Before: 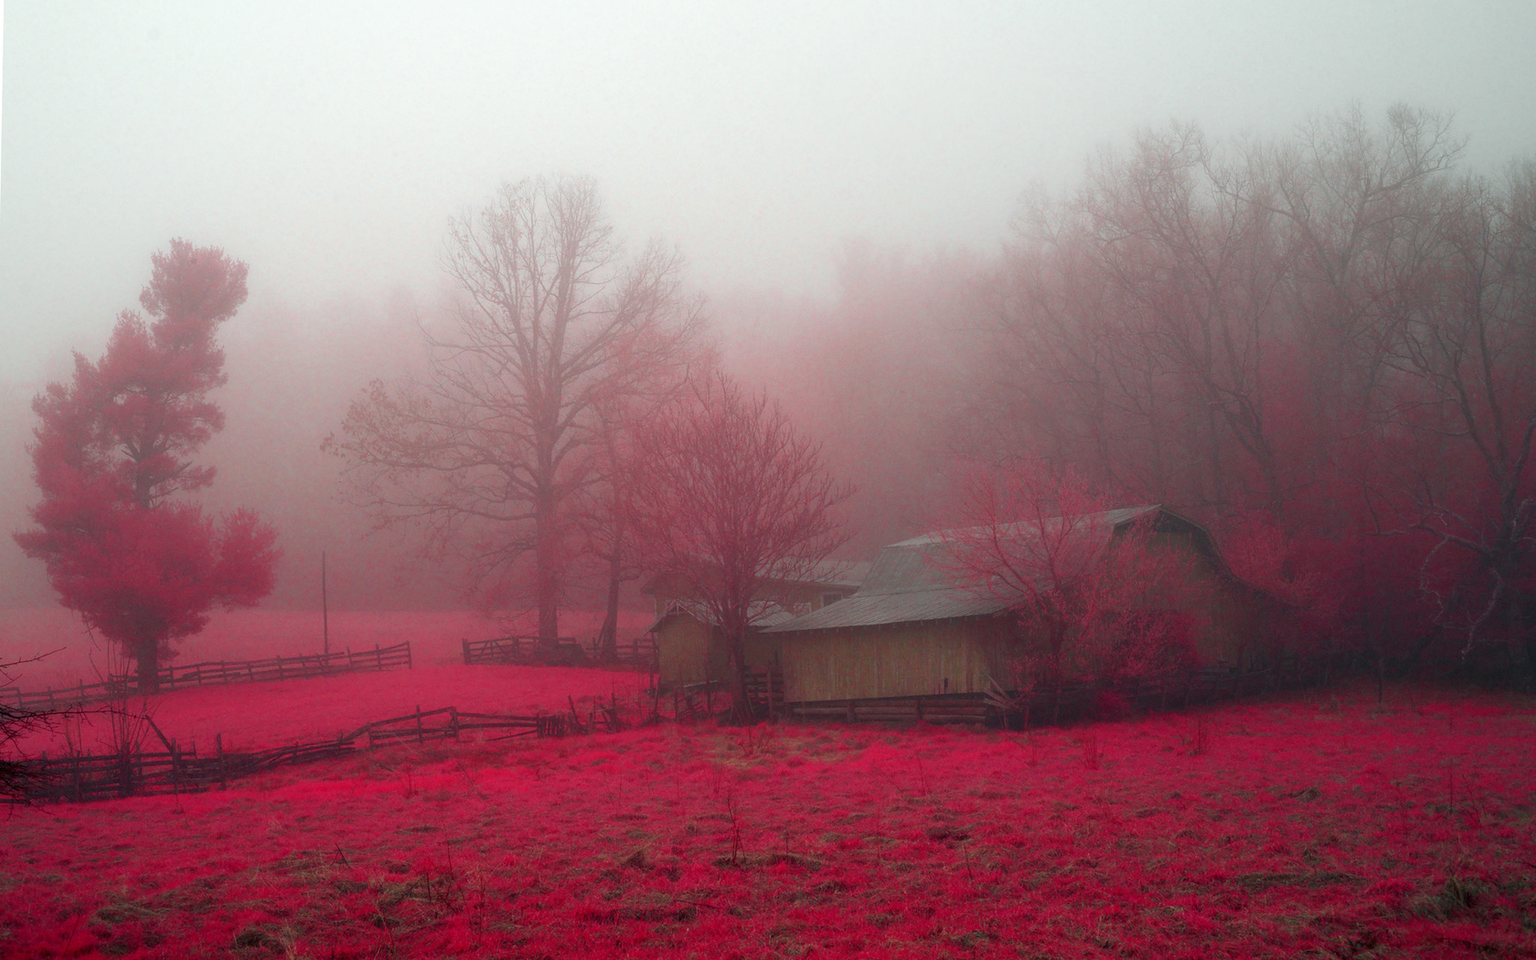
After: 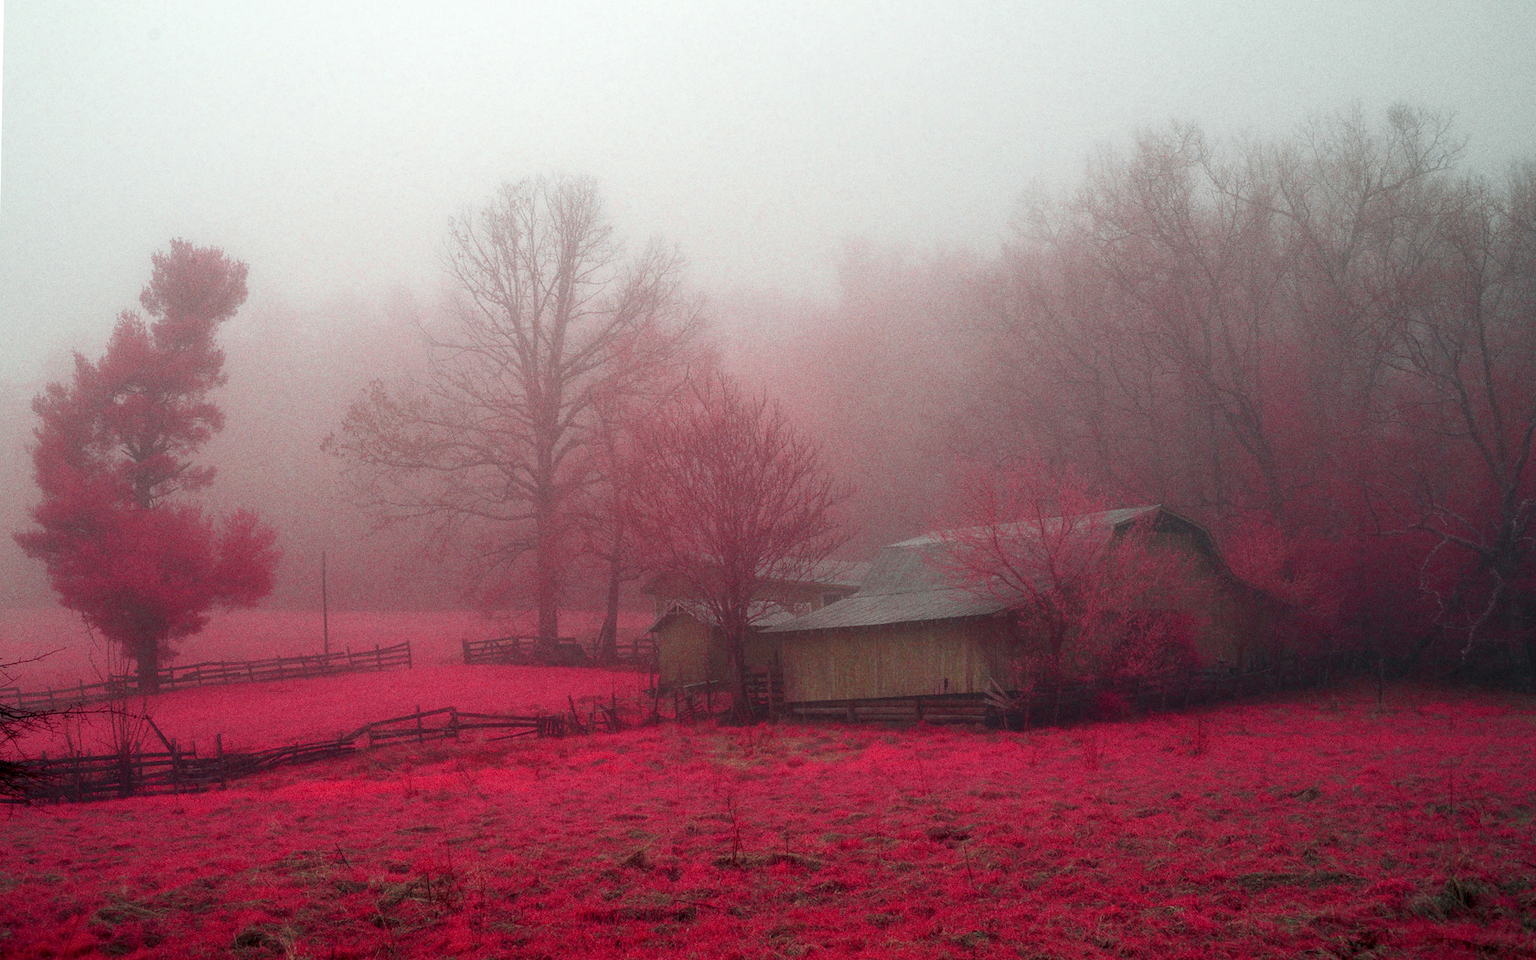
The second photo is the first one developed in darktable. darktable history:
grain: on, module defaults
white balance: emerald 1
local contrast: on, module defaults
